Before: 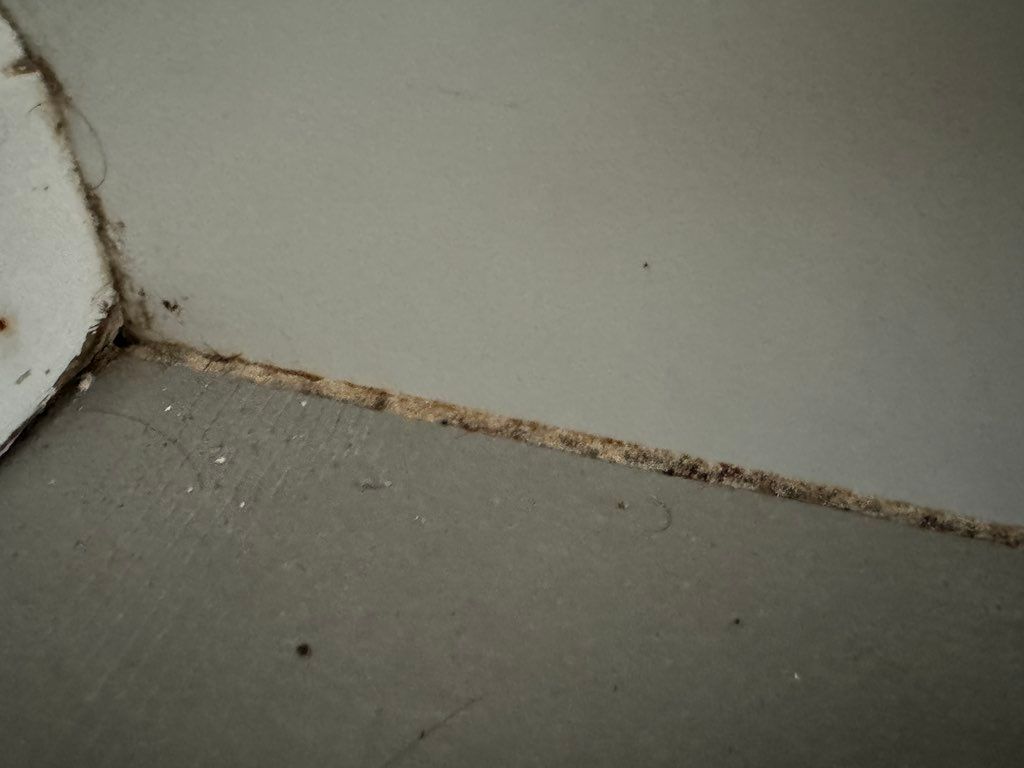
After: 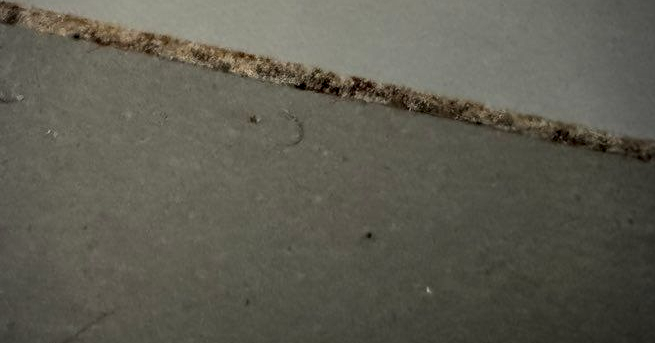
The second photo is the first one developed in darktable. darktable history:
vignetting: on, module defaults
local contrast: highlights 24%, detail 150%
shadows and highlights: shadows 25.58, white point adjustment -3.17, highlights -29.75
crop and rotate: left 36.005%, top 50.335%, bottom 4.937%
